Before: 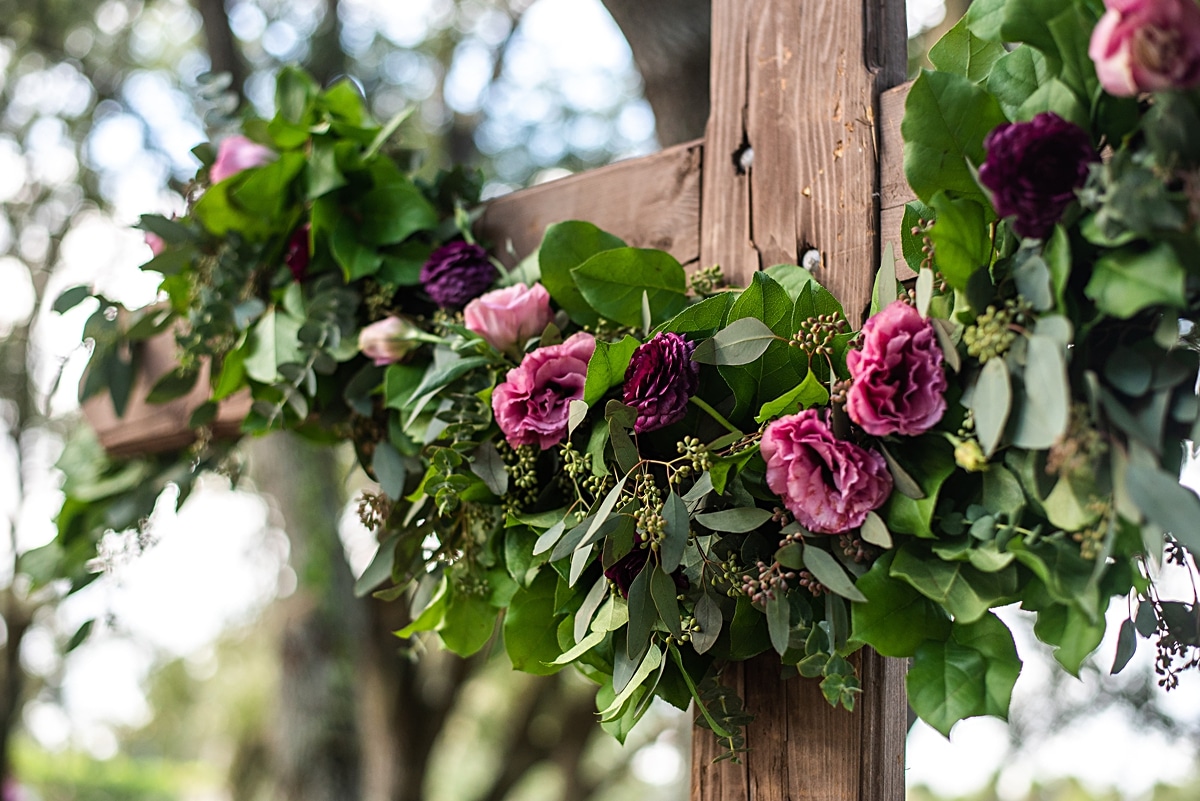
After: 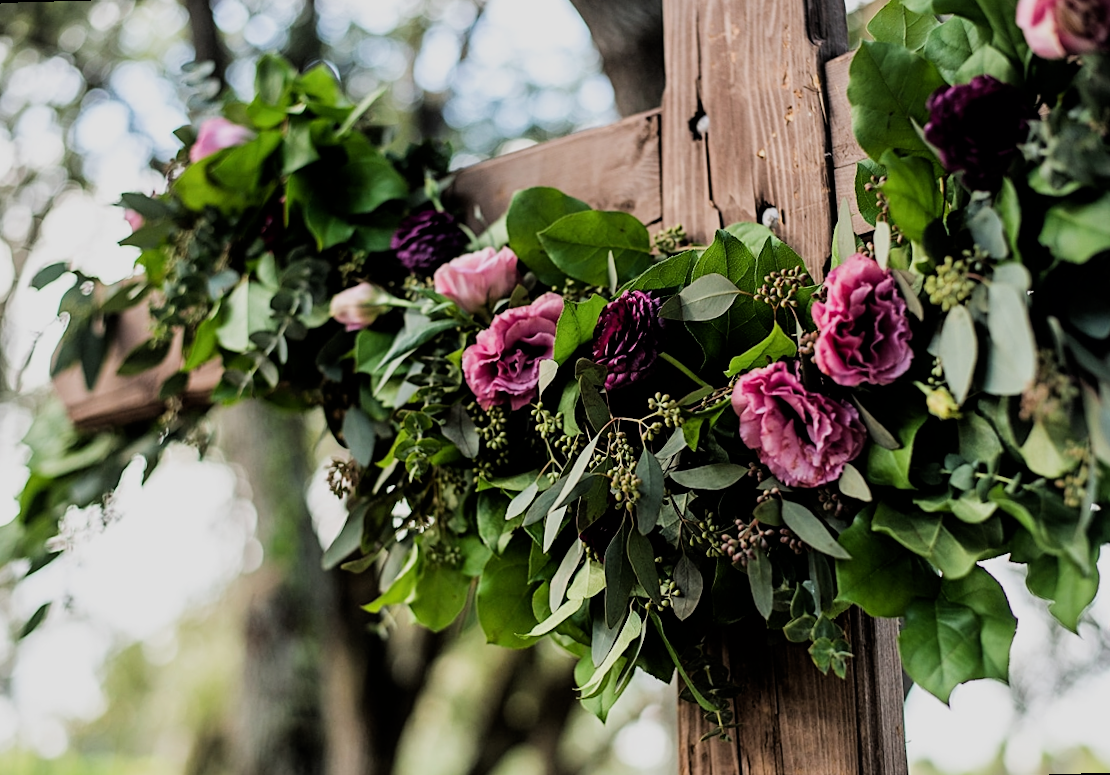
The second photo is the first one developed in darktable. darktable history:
rotate and perspective: rotation -1.68°, lens shift (vertical) -0.146, crop left 0.049, crop right 0.912, crop top 0.032, crop bottom 0.96
tone curve: color space Lab, linked channels, preserve colors none
filmic rgb: black relative exposure -5 EV, hardness 2.88, contrast 1.2, highlights saturation mix -30%
tone equalizer: on, module defaults
